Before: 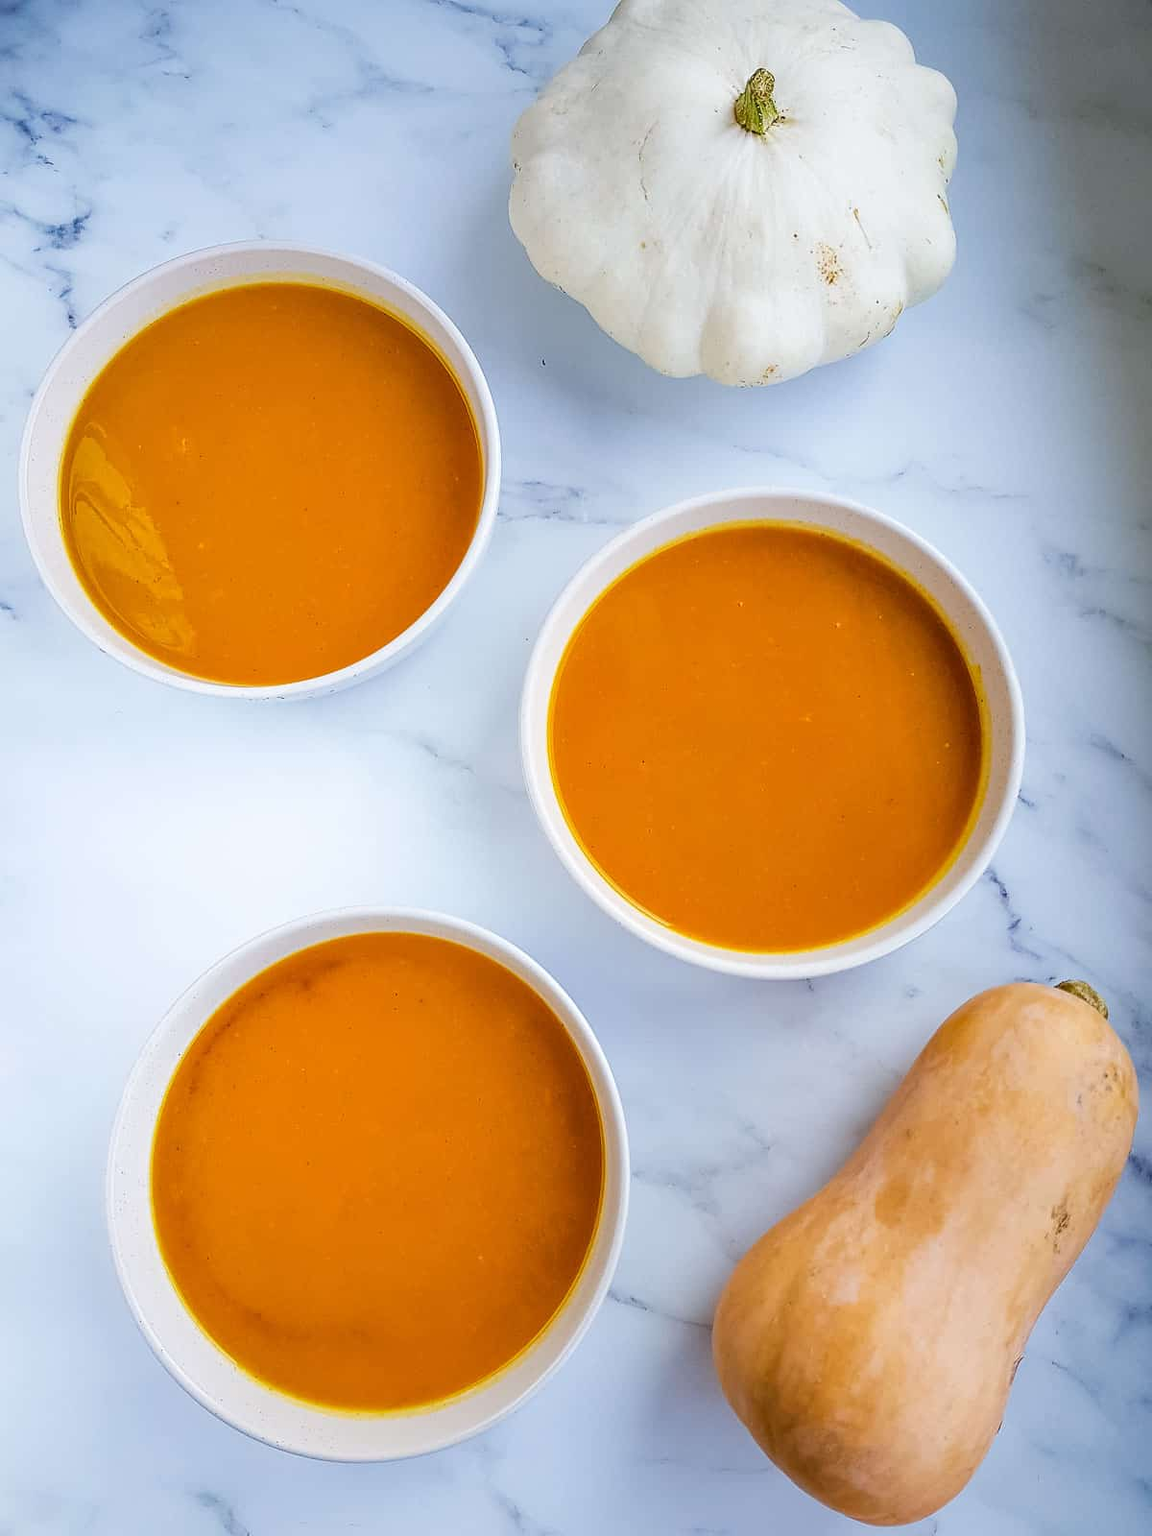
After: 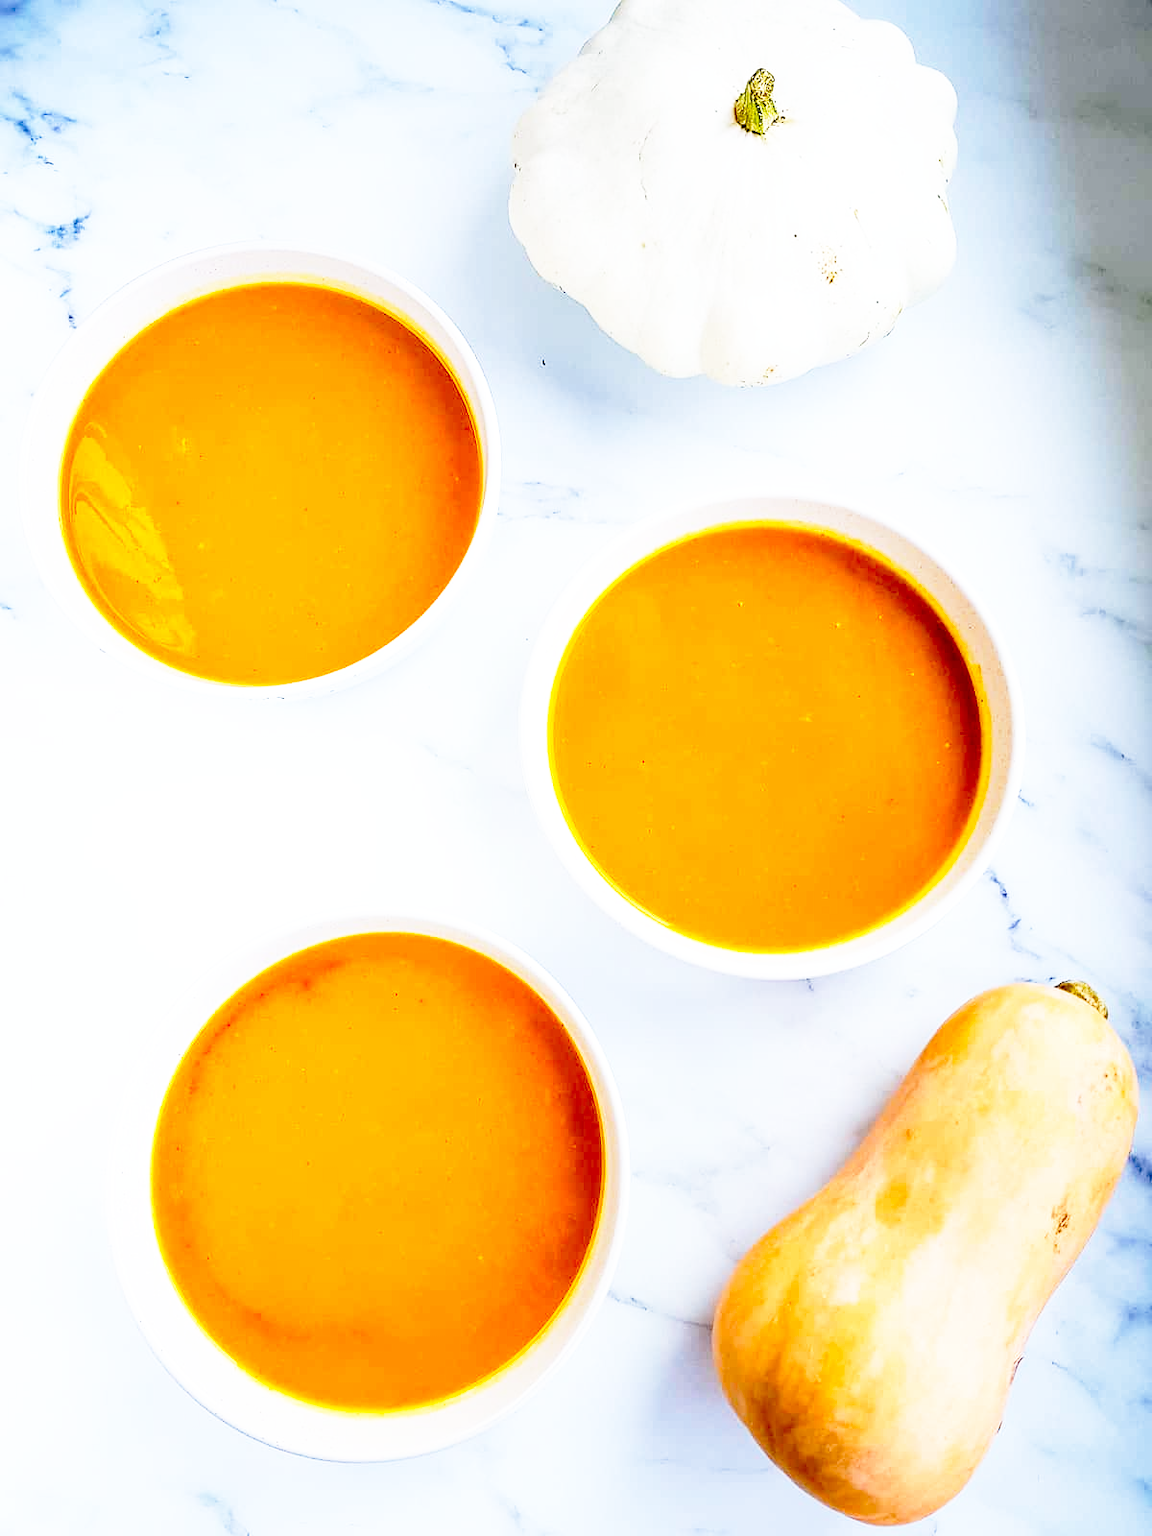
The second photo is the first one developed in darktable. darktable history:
base curve: curves: ch0 [(0, 0) (0.026, 0.03) (0.109, 0.232) (0.351, 0.748) (0.669, 0.968) (1, 1)], preserve colors none
exposure: black level correction 0.024, exposure 0.182 EV, compensate highlight preservation false
